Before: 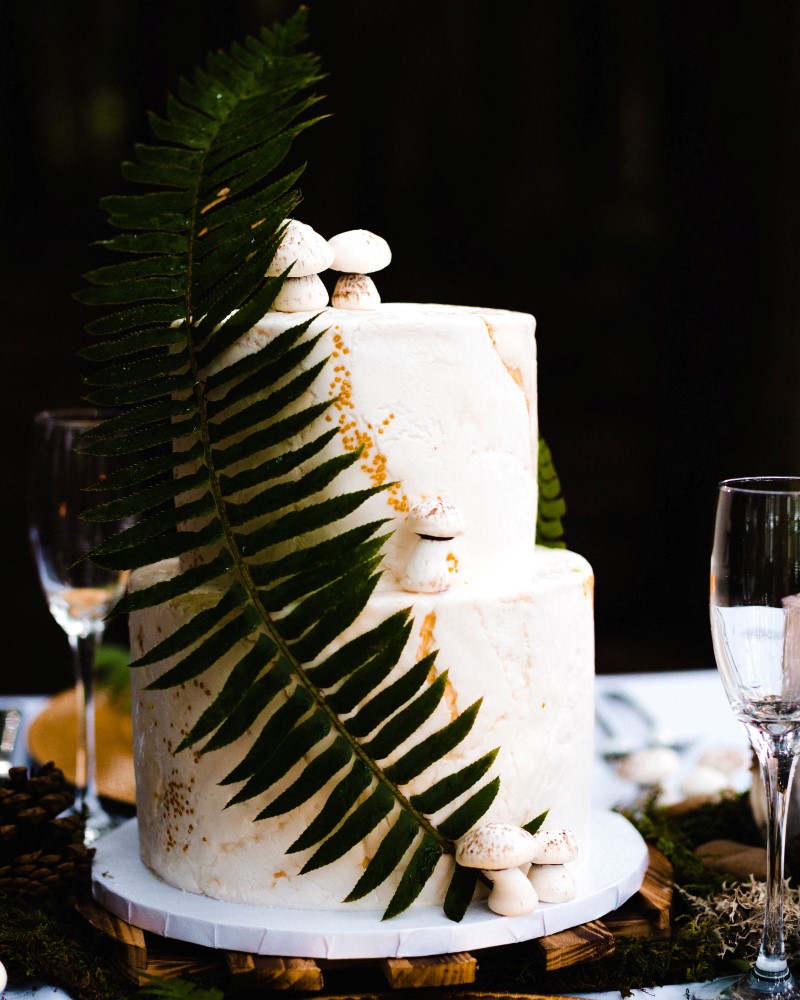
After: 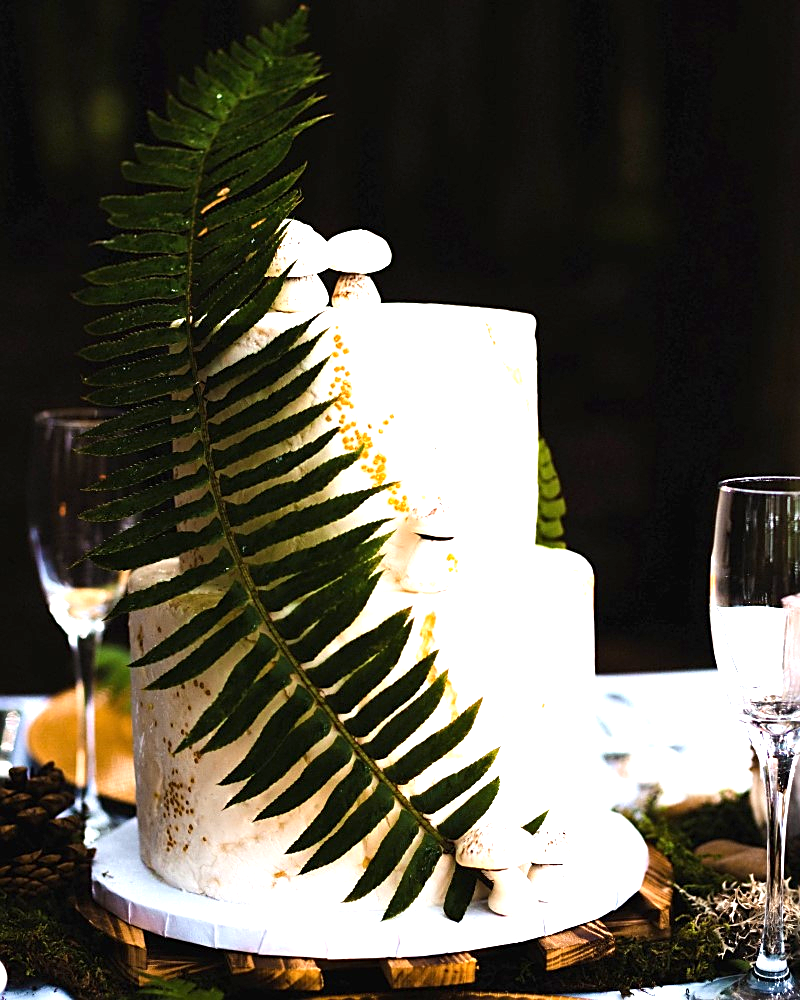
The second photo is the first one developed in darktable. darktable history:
sharpen: on, module defaults
exposure: black level correction 0, exposure 1.1 EV, compensate exposure bias true, compensate highlight preservation false
